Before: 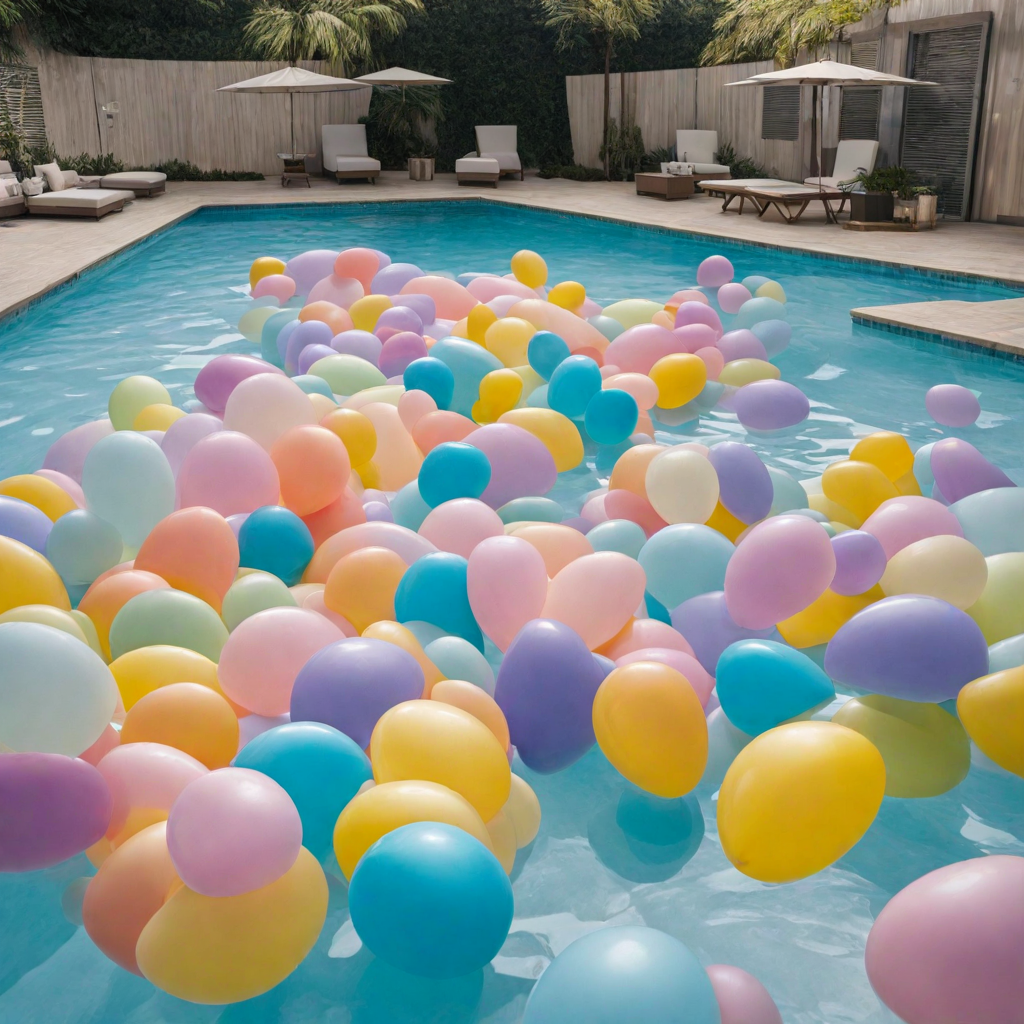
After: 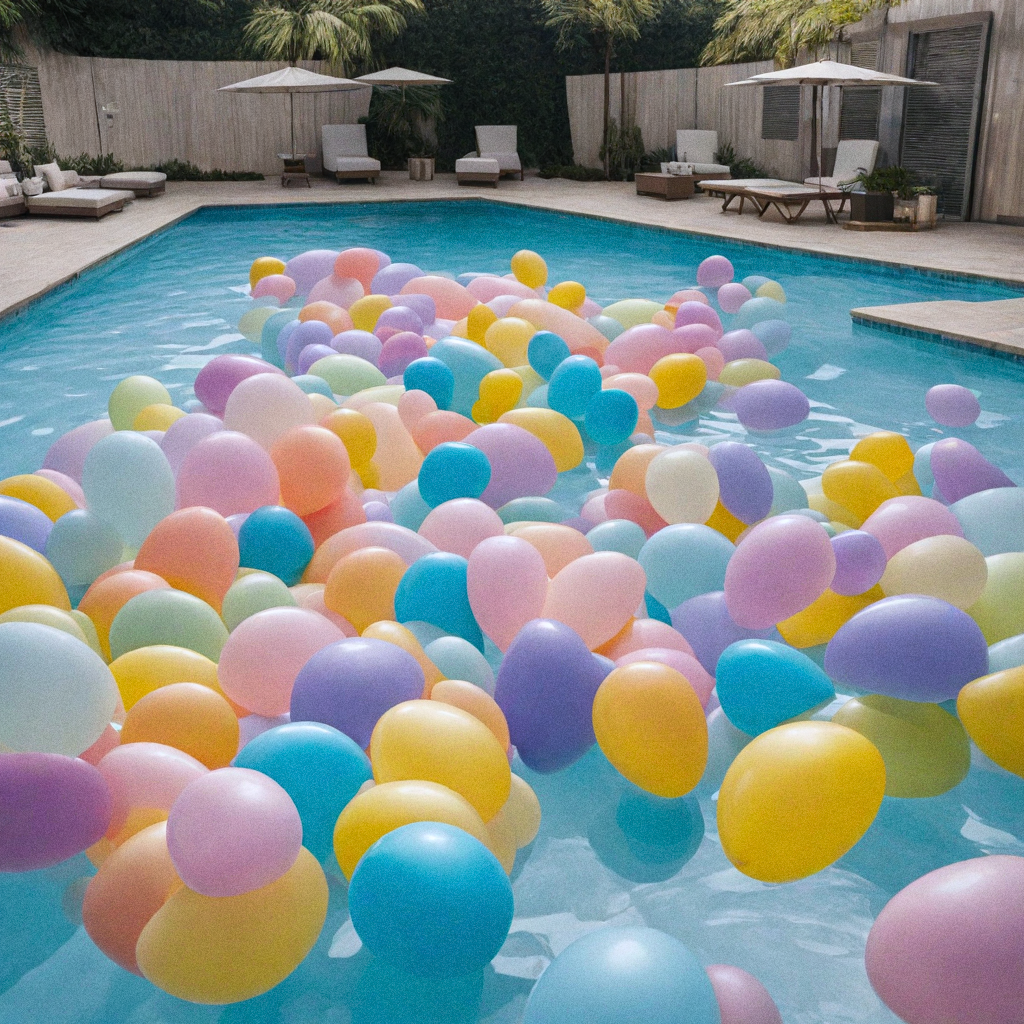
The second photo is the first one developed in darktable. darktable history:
white balance: red 0.974, blue 1.044
grain: on, module defaults
